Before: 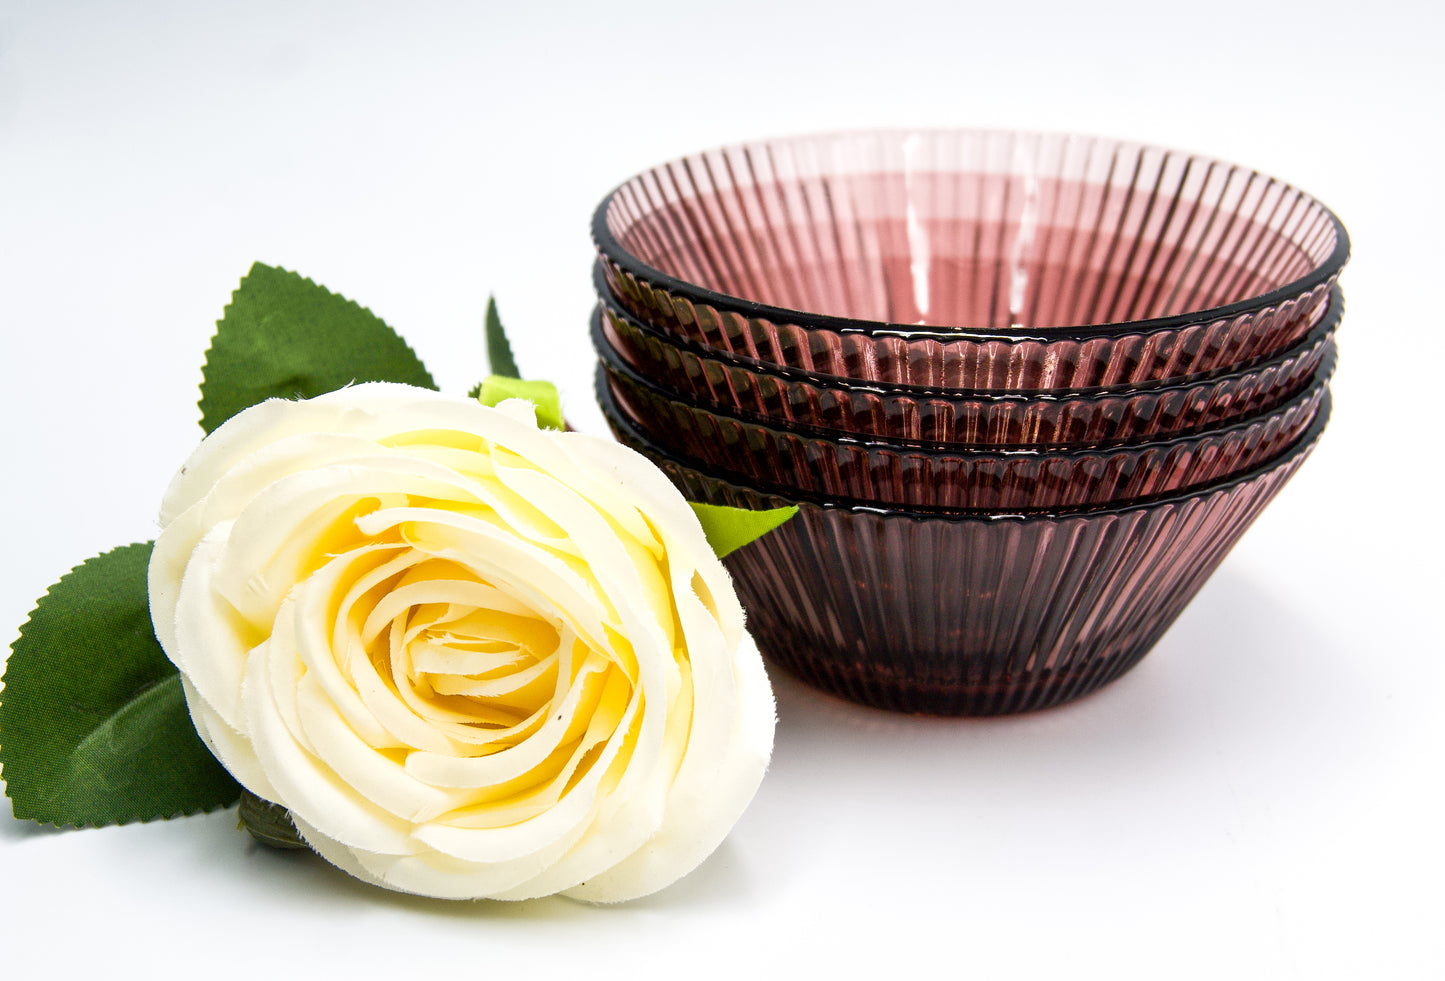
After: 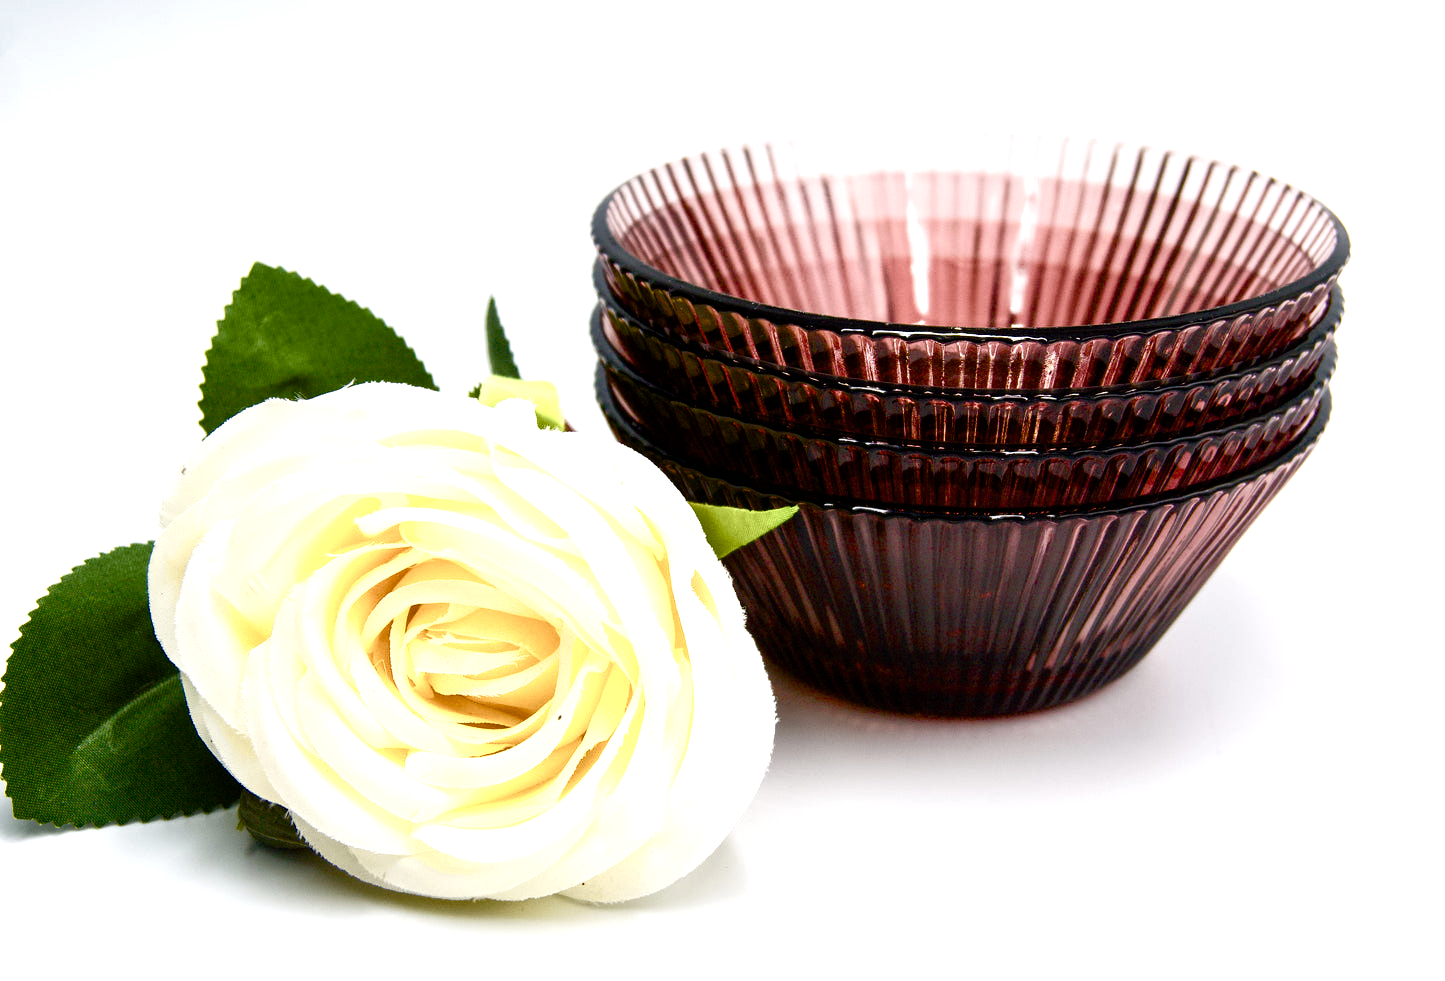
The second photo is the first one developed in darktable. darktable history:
color balance rgb: linear chroma grading › global chroma 0.472%, perceptual saturation grading › global saturation 25.508%, perceptual saturation grading › highlights -50.597%, perceptual saturation grading › shadows 30.452%, global vibrance 9.498%, contrast 14.971%, saturation formula JzAzBz (2021)
